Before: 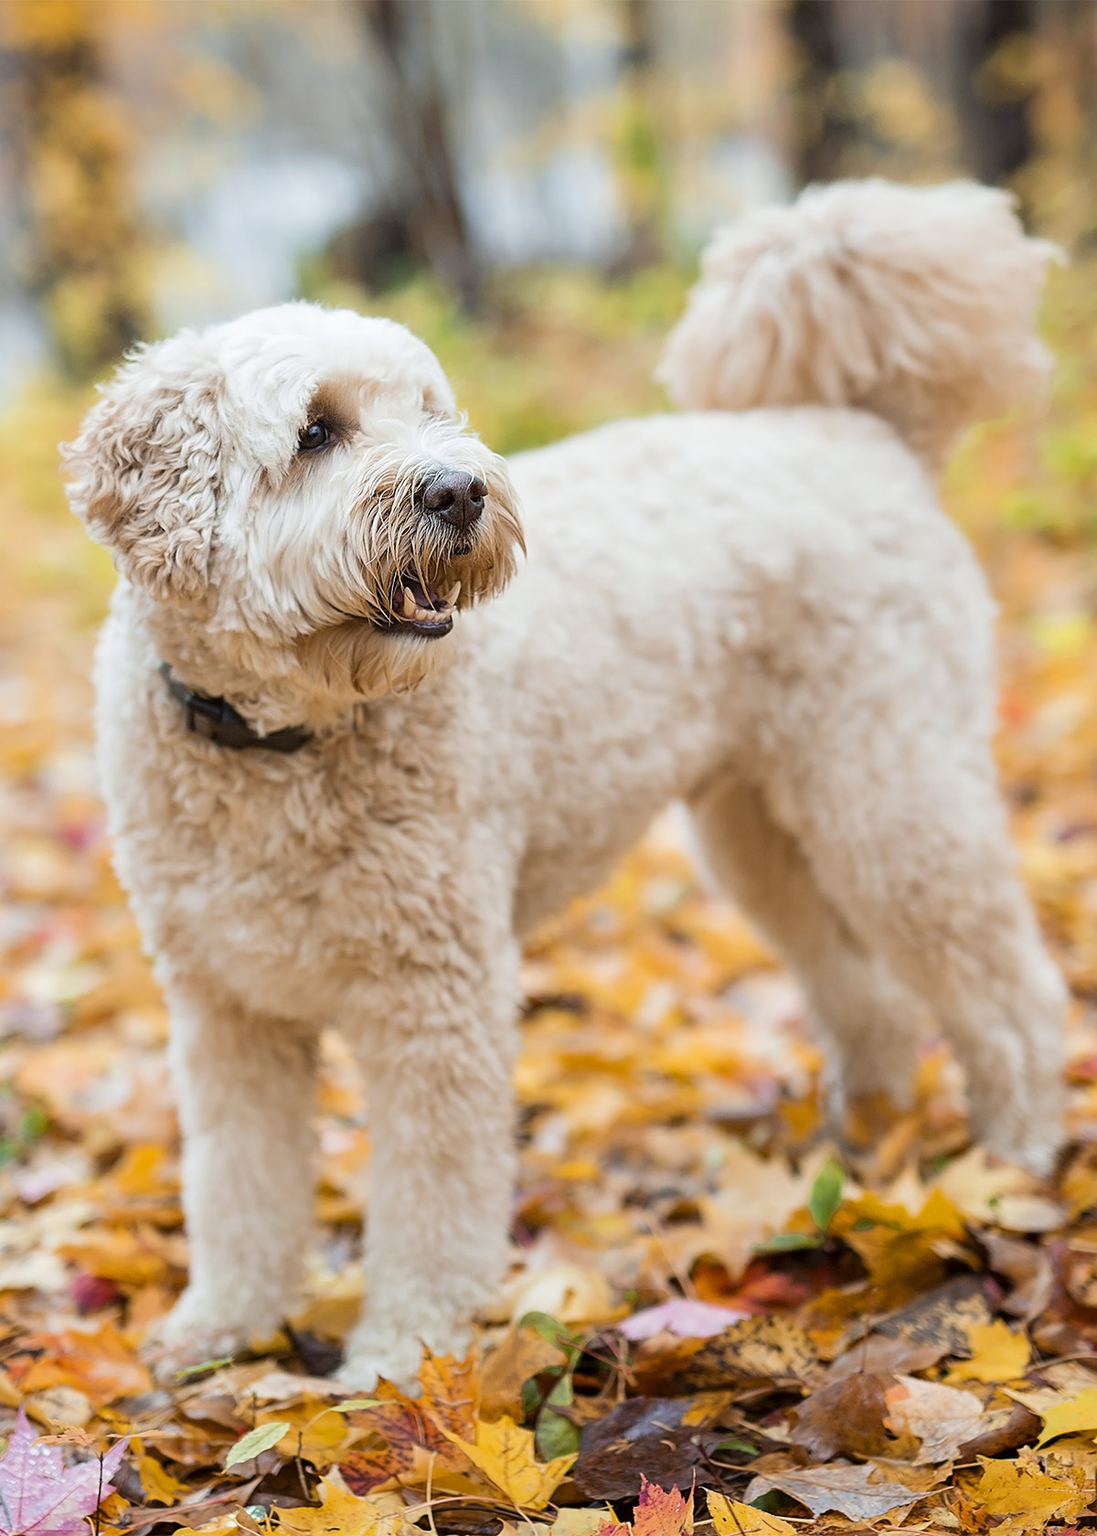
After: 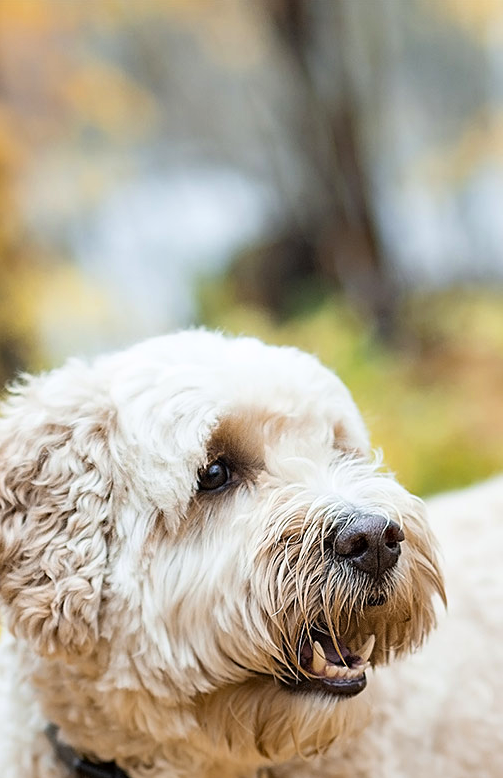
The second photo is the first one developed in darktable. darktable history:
rgb curve: curves: ch0 [(0, 0) (0.078, 0.051) (0.929, 0.956) (1, 1)], compensate middle gray true
haze removal: compatibility mode true, adaptive false
crop and rotate: left 10.817%, top 0.062%, right 47.194%, bottom 53.626%
